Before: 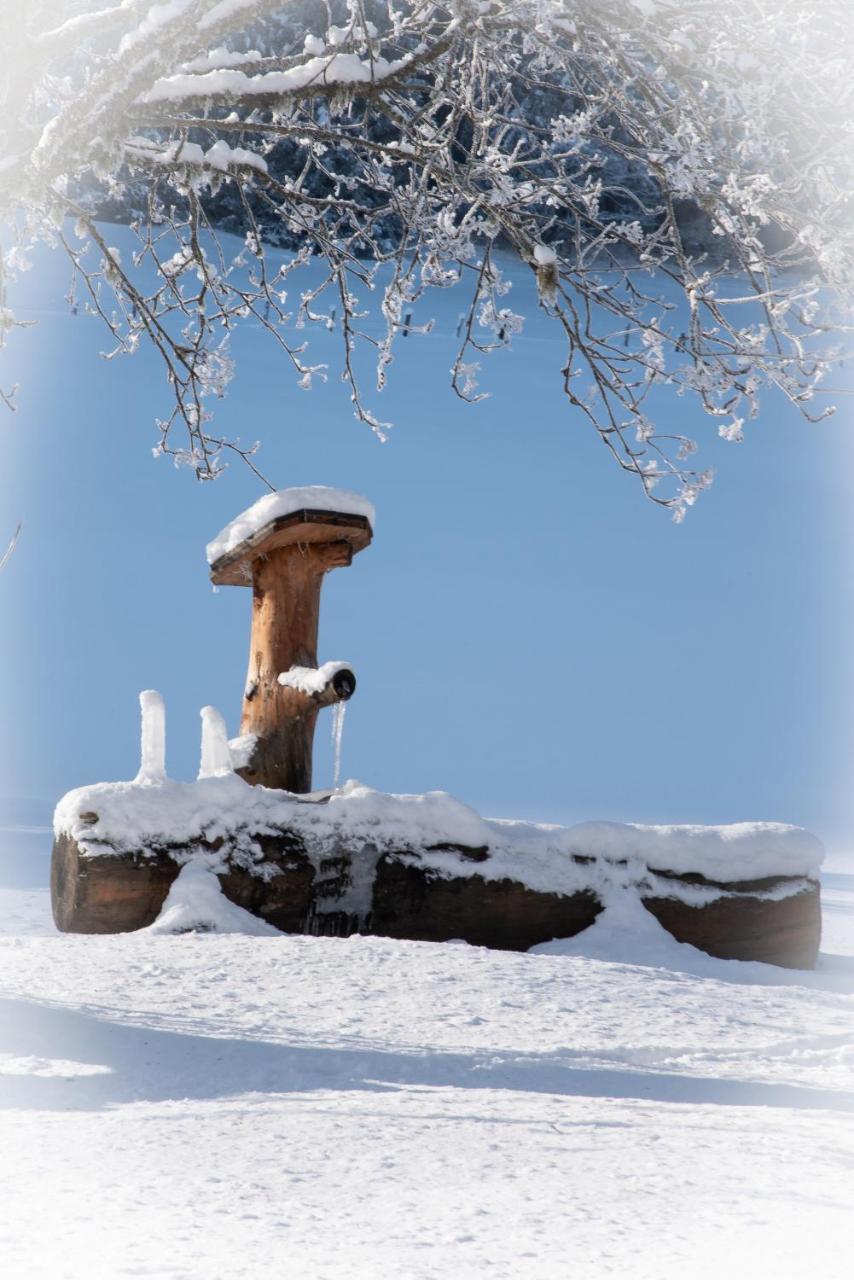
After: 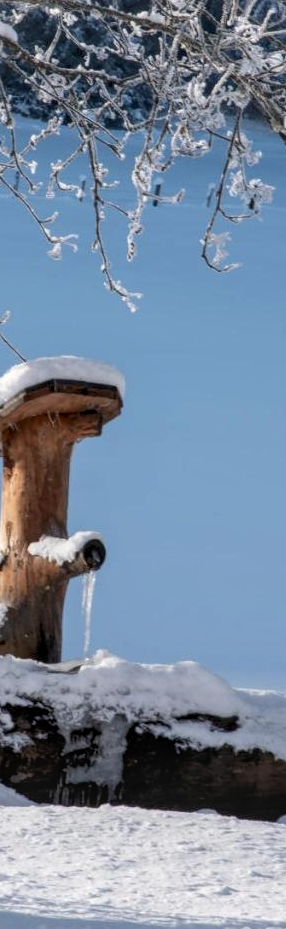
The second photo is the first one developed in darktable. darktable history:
crop and rotate: left 29.359%, top 10.161%, right 37.07%, bottom 17.212%
tone equalizer: -8 EV -1.82 EV, -7 EV -1.17 EV, -6 EV -1.59 EV
local contrast: on, module defaults
